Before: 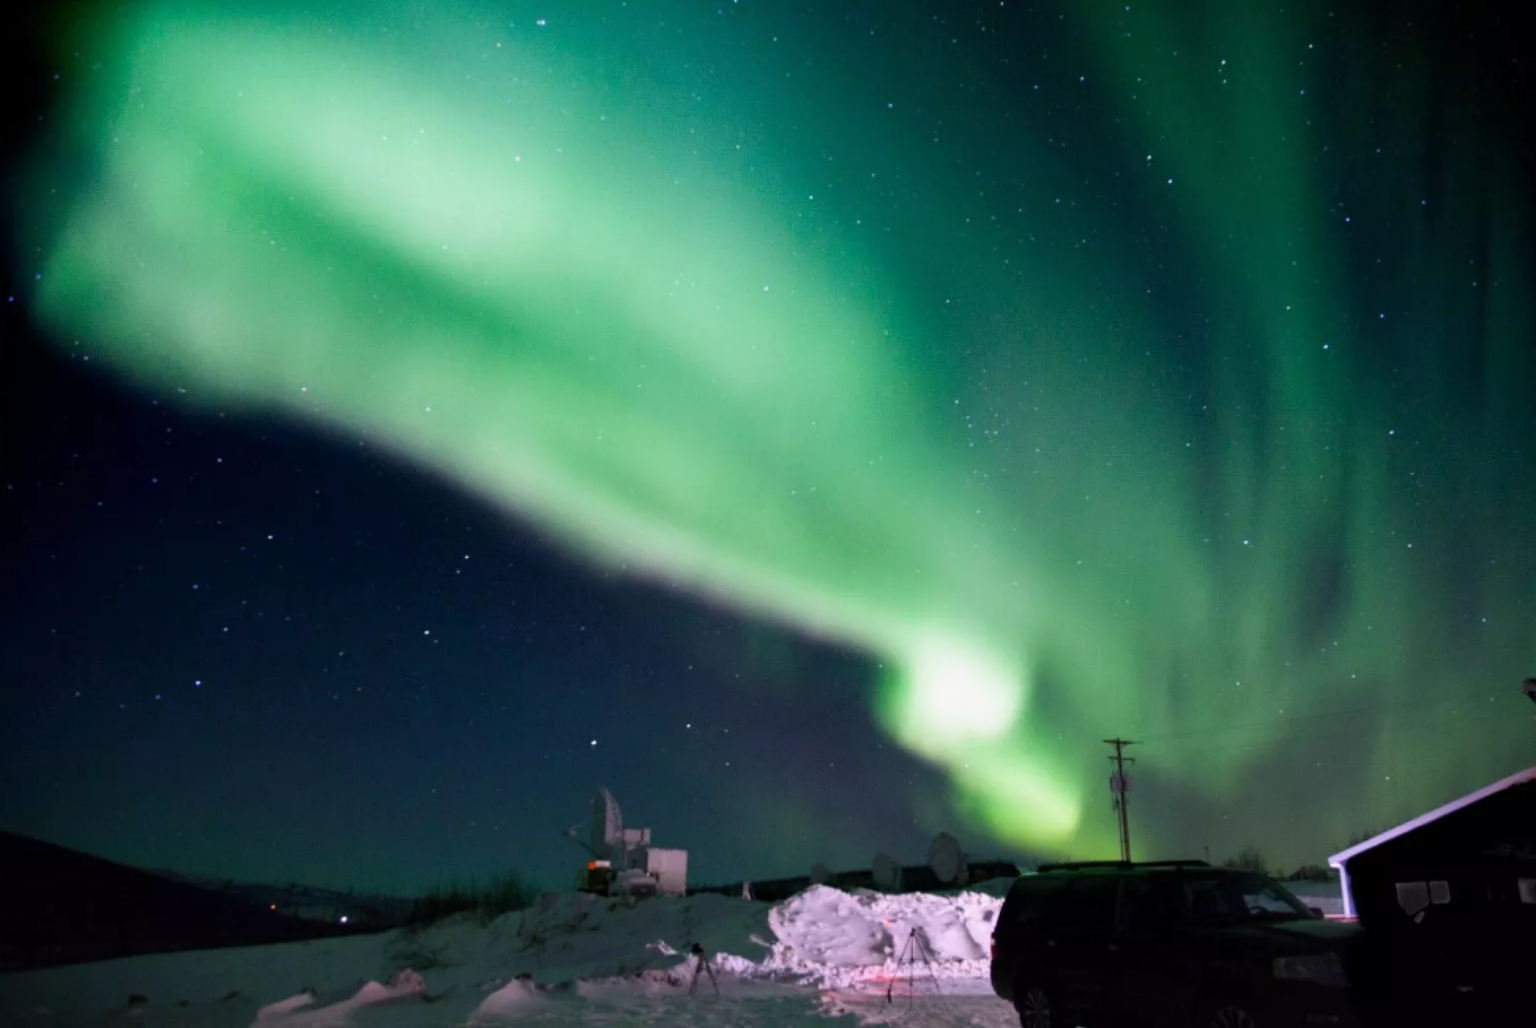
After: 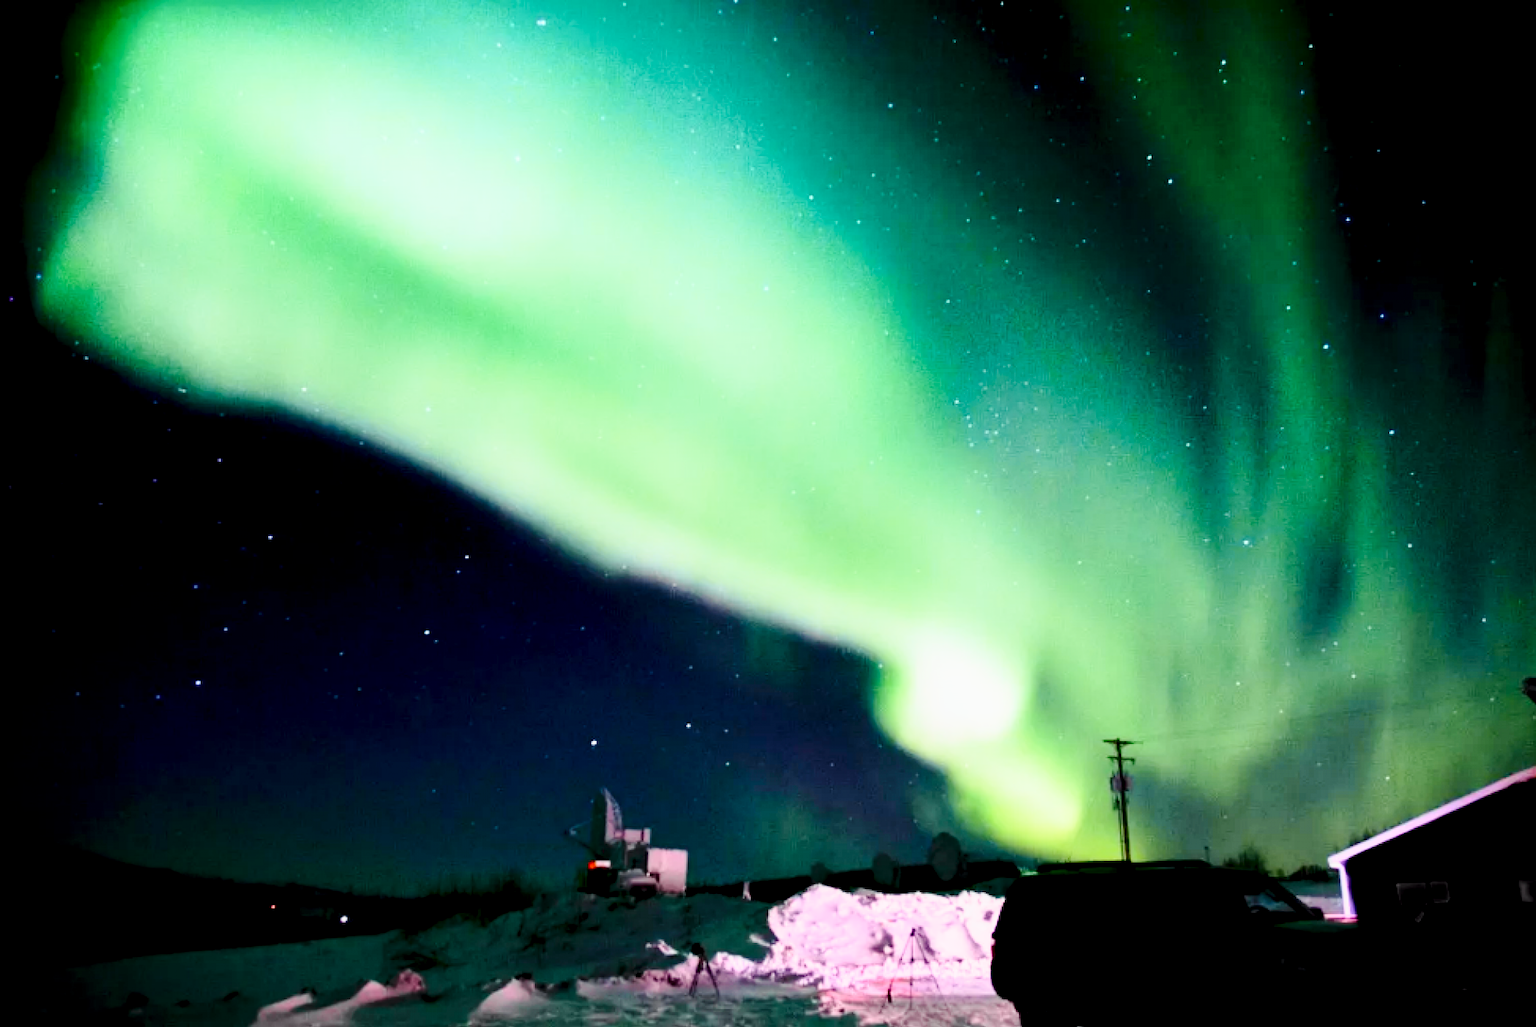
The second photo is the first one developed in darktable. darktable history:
white balance: emerald 1
tone curve: curves: ch0 [(0, 0) (0.131, 0.116) (0.316, 0.345) (0.501, 0.584) (0.629, 0.732) (0.812, 0.888) (1, 0.974)]; ch1 [(0, 0) (0.366, 0.367) (0.475, 0.462) (0.494, 0.496) (0.504, 0.499) (0.553, 0.584) (1, 1)]; ch2 [(0, 0) (0.333, 0.346) (0.375, 0.375) (0.424, 0.43) (0.476, 0.492) (0.502, 0.502) (0.533, 0.556) (0.566, 0.599) (0.614, 0.653) (1, 1)], color space Lab, independent channels, preserve colors none
exposure: black level correction 0.012, compensate highlight preservation false
local contrast: highlights 100%, shadows 100%, detail 120%, midtone range 0.2
base curve: curves: ch0 [(0, 0) (0.028, 0.03) (0.121, 0.232) (0.46, 0.748) (0.859, 0.968) (1, 1)], preserve colors none
